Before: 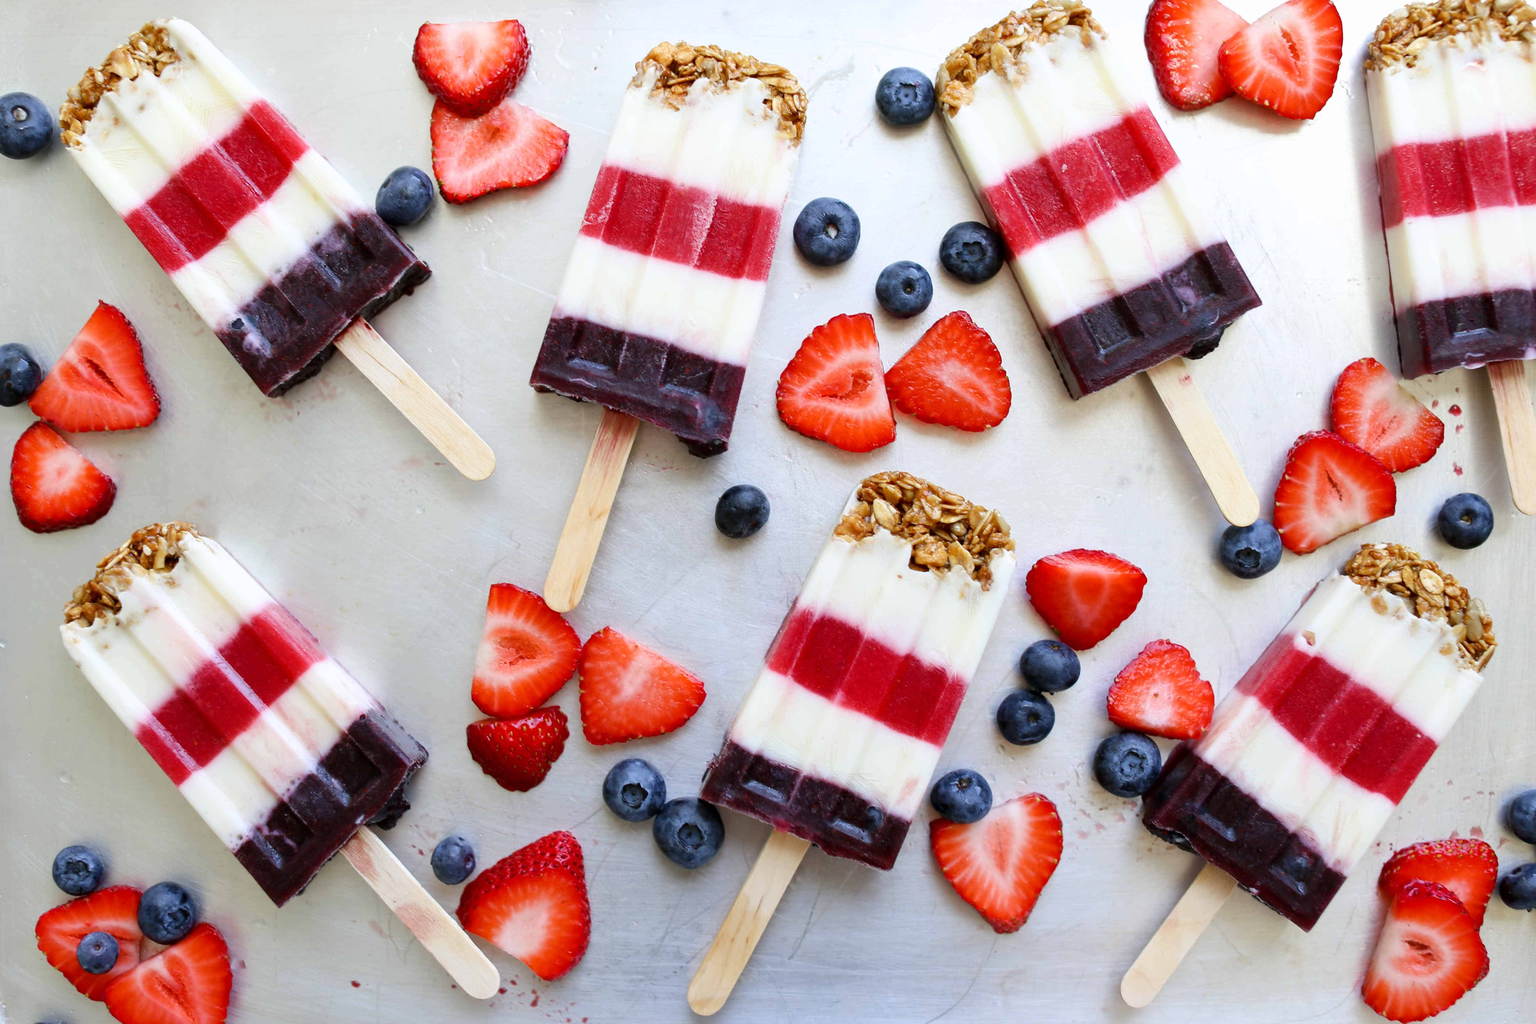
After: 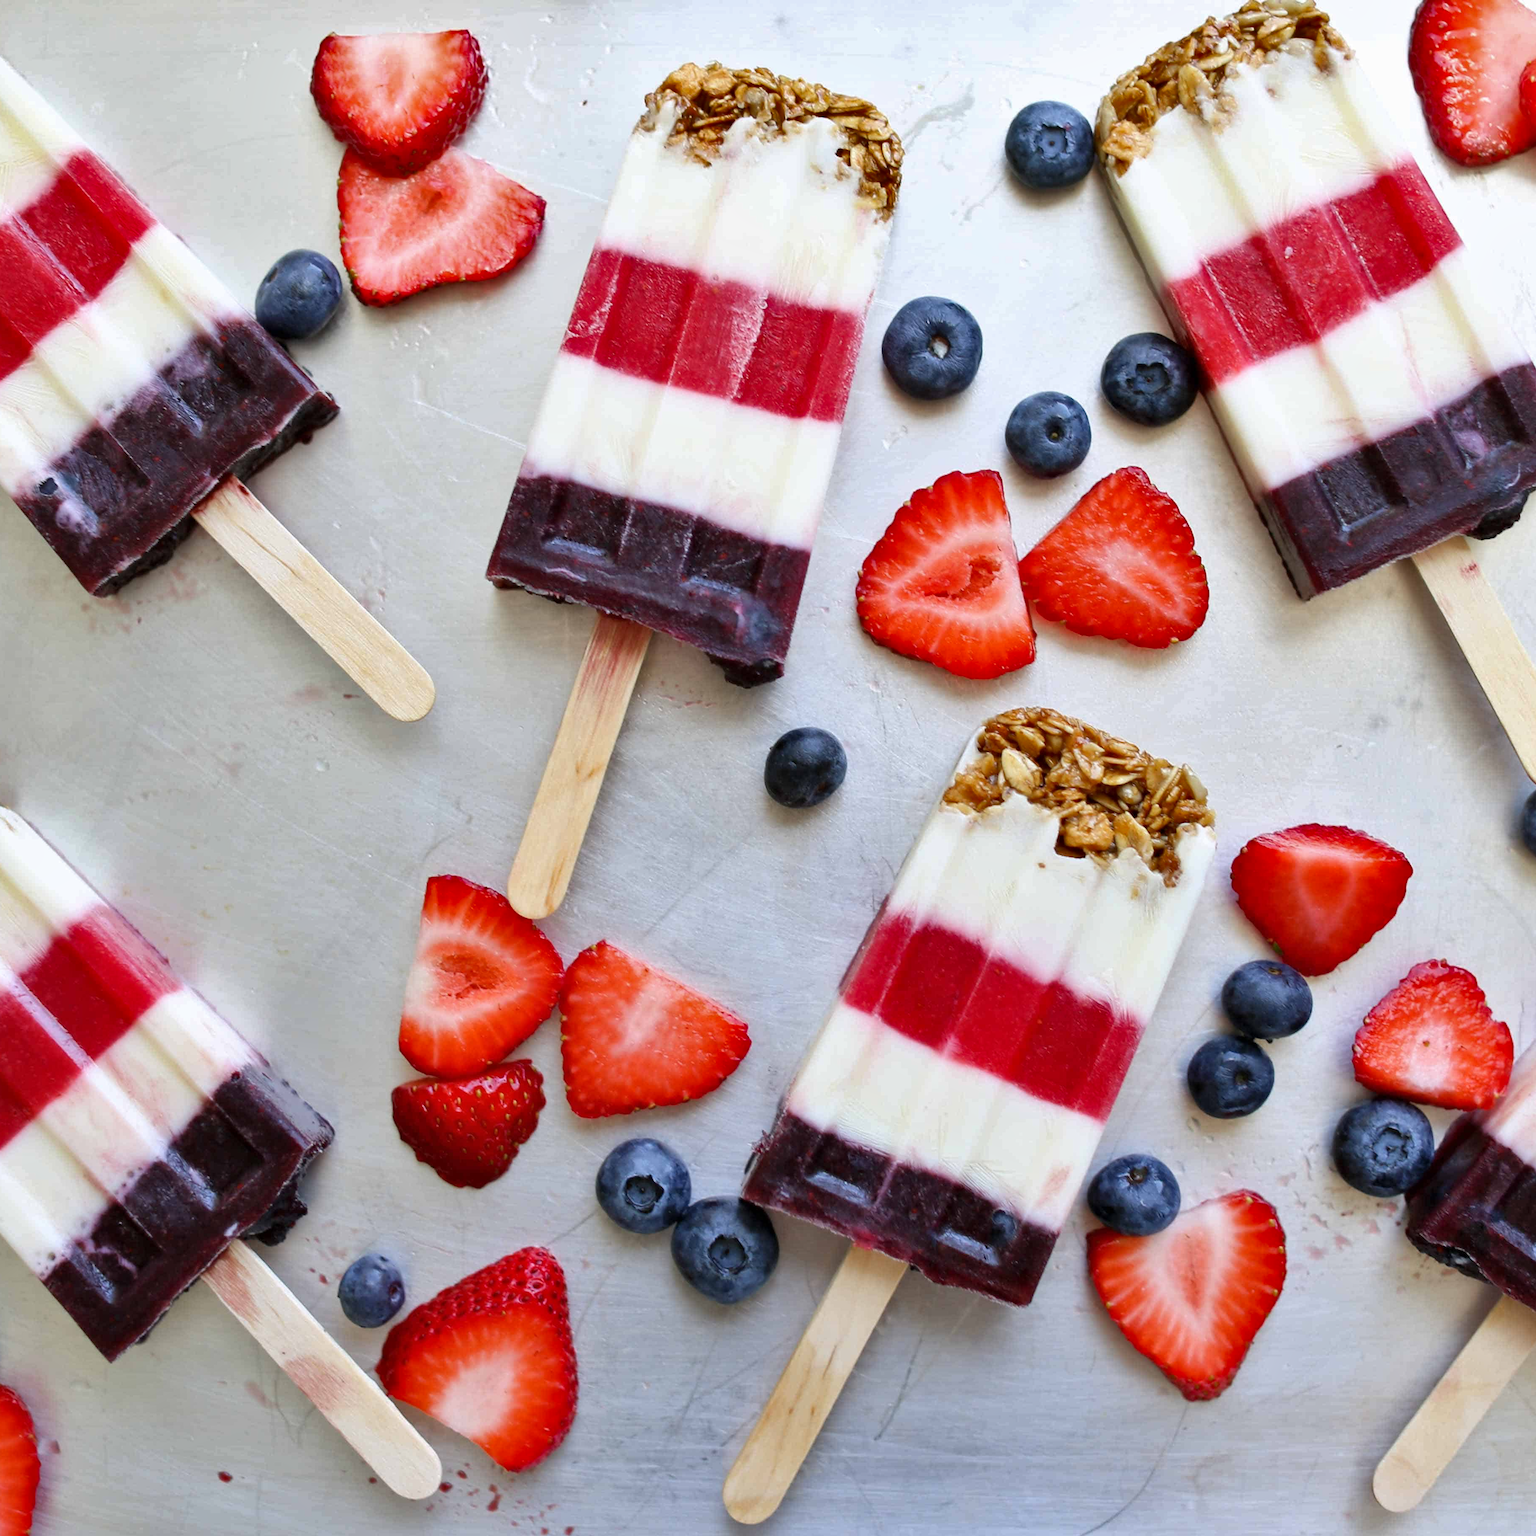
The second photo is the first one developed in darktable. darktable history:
crop and rotate: left 13.409%, right 19.924%
shadows and highlights: soften with gaussian
